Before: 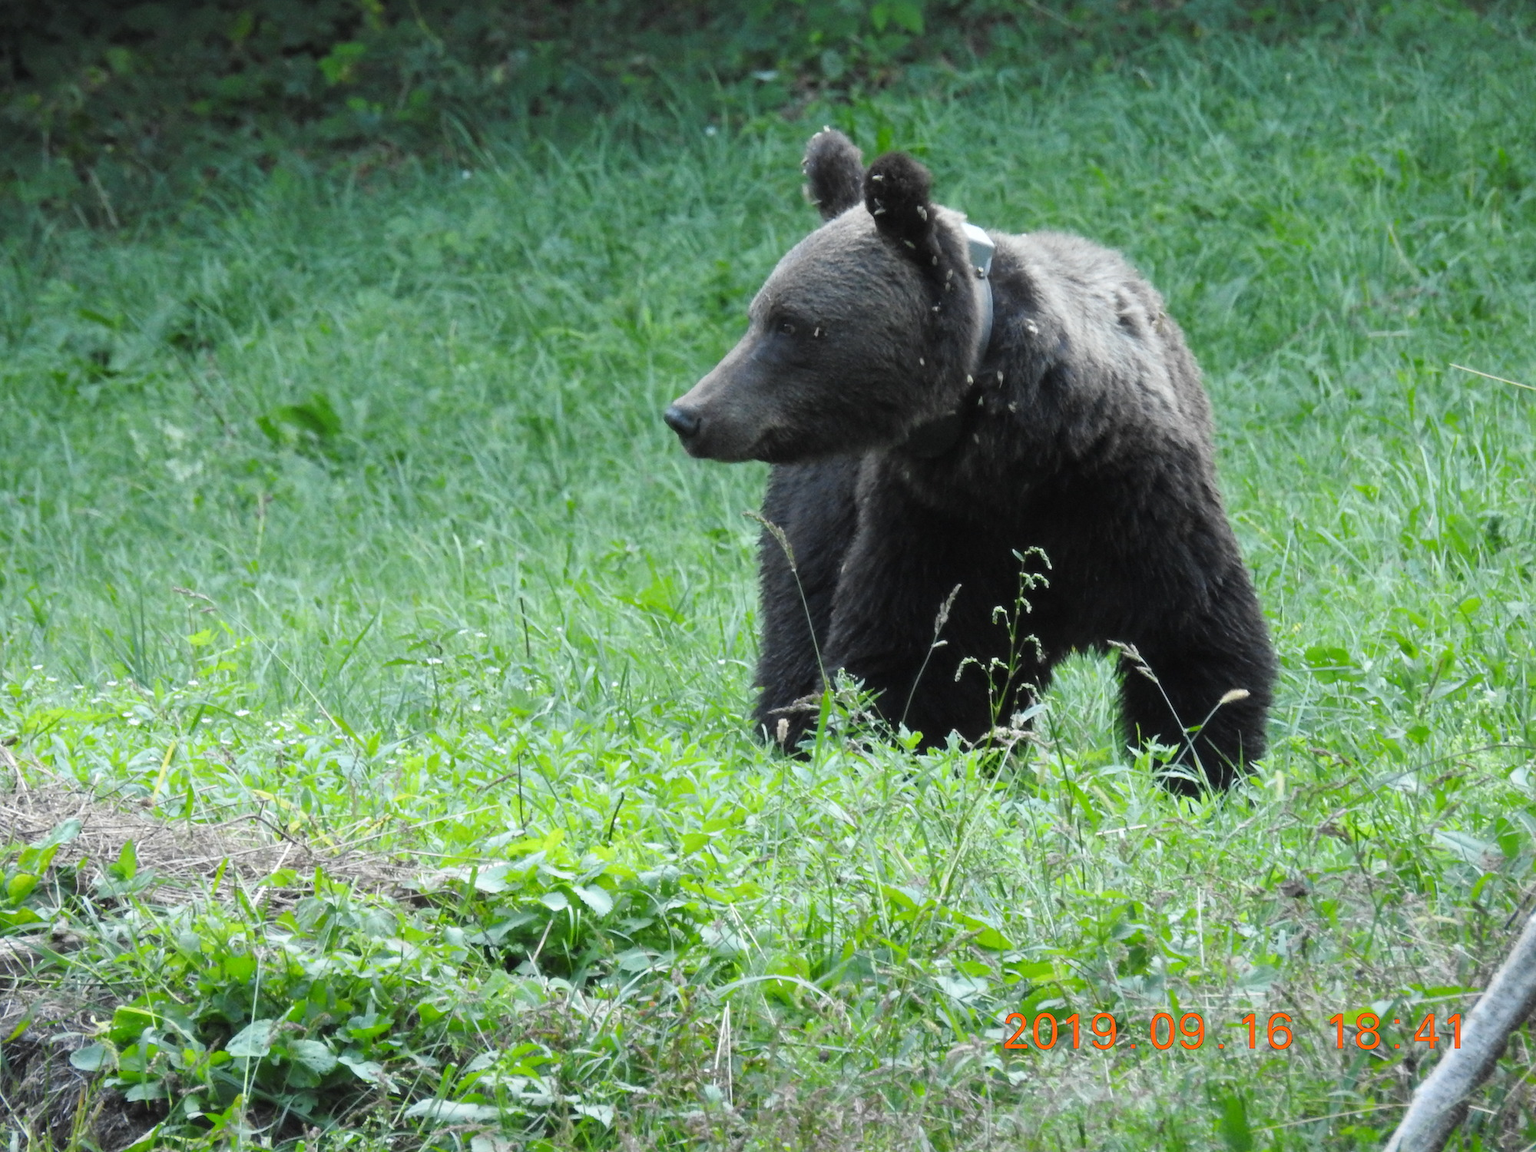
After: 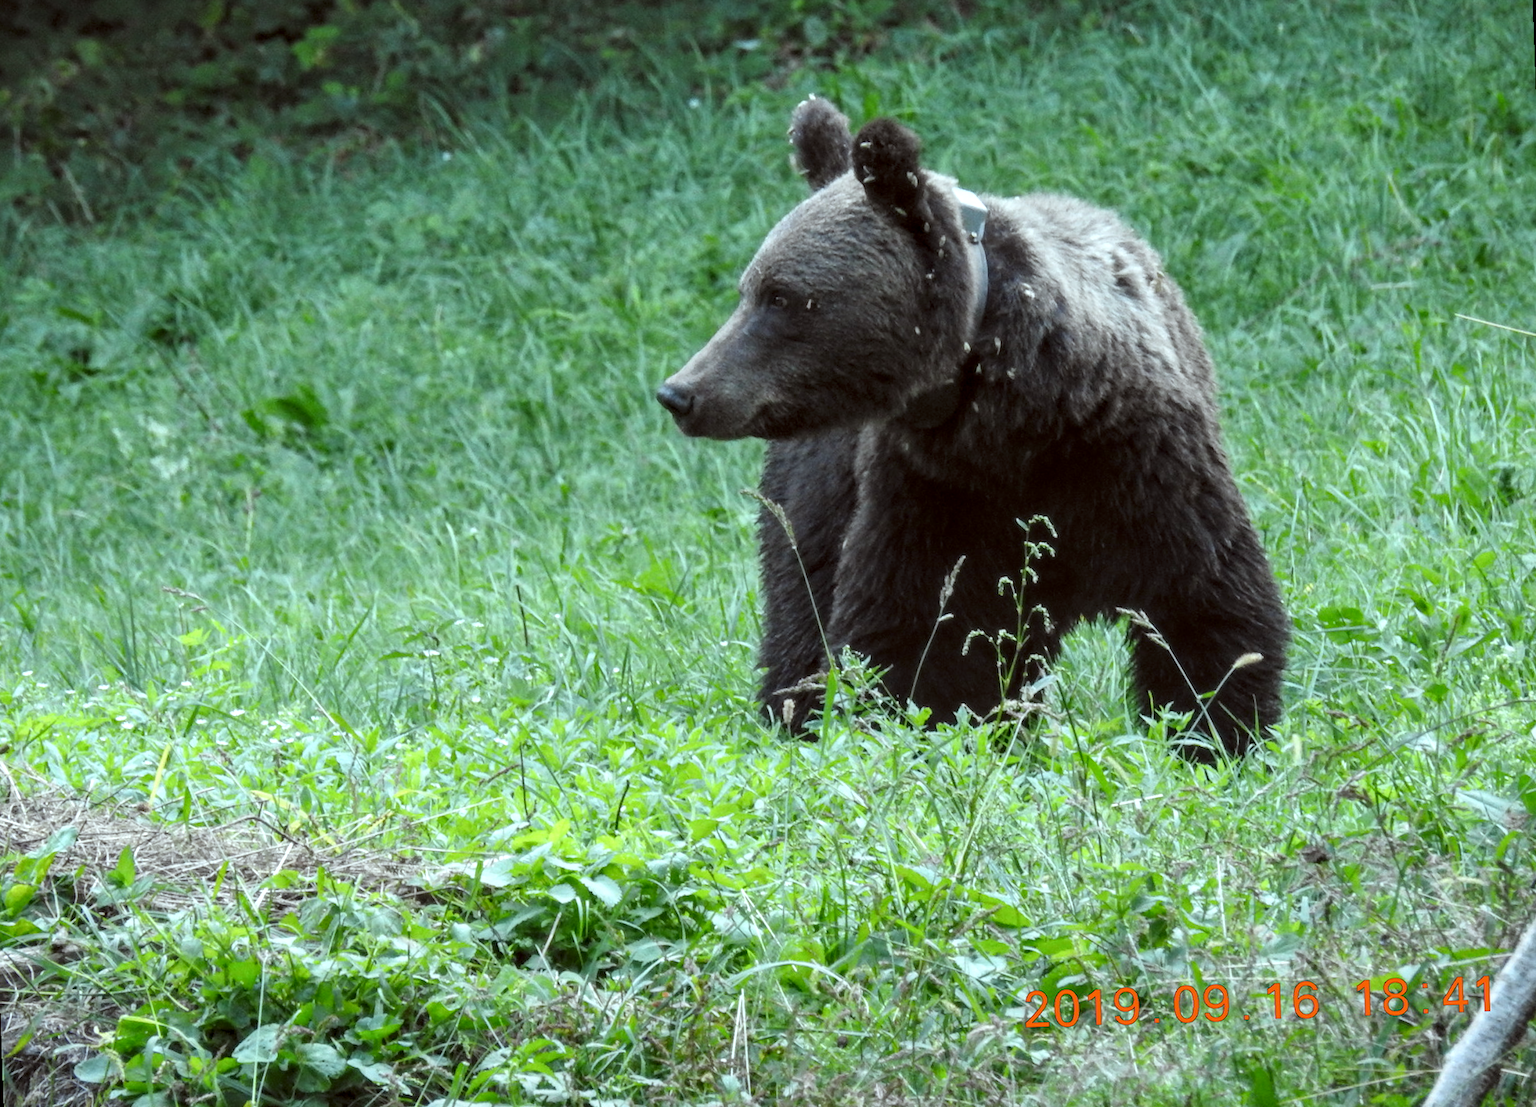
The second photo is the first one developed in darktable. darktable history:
rotate and perspective: rotation -2°, crop left 0.022, crop right 0.978, crop top 0.049, crop bottom 0.951
local contrast: highlights 61%, detail 143%, midtone range 0.428
color correction: highlights a* -4.98, highlights b* -3.76, shadows a* 3.83, shadows b* 4.08
